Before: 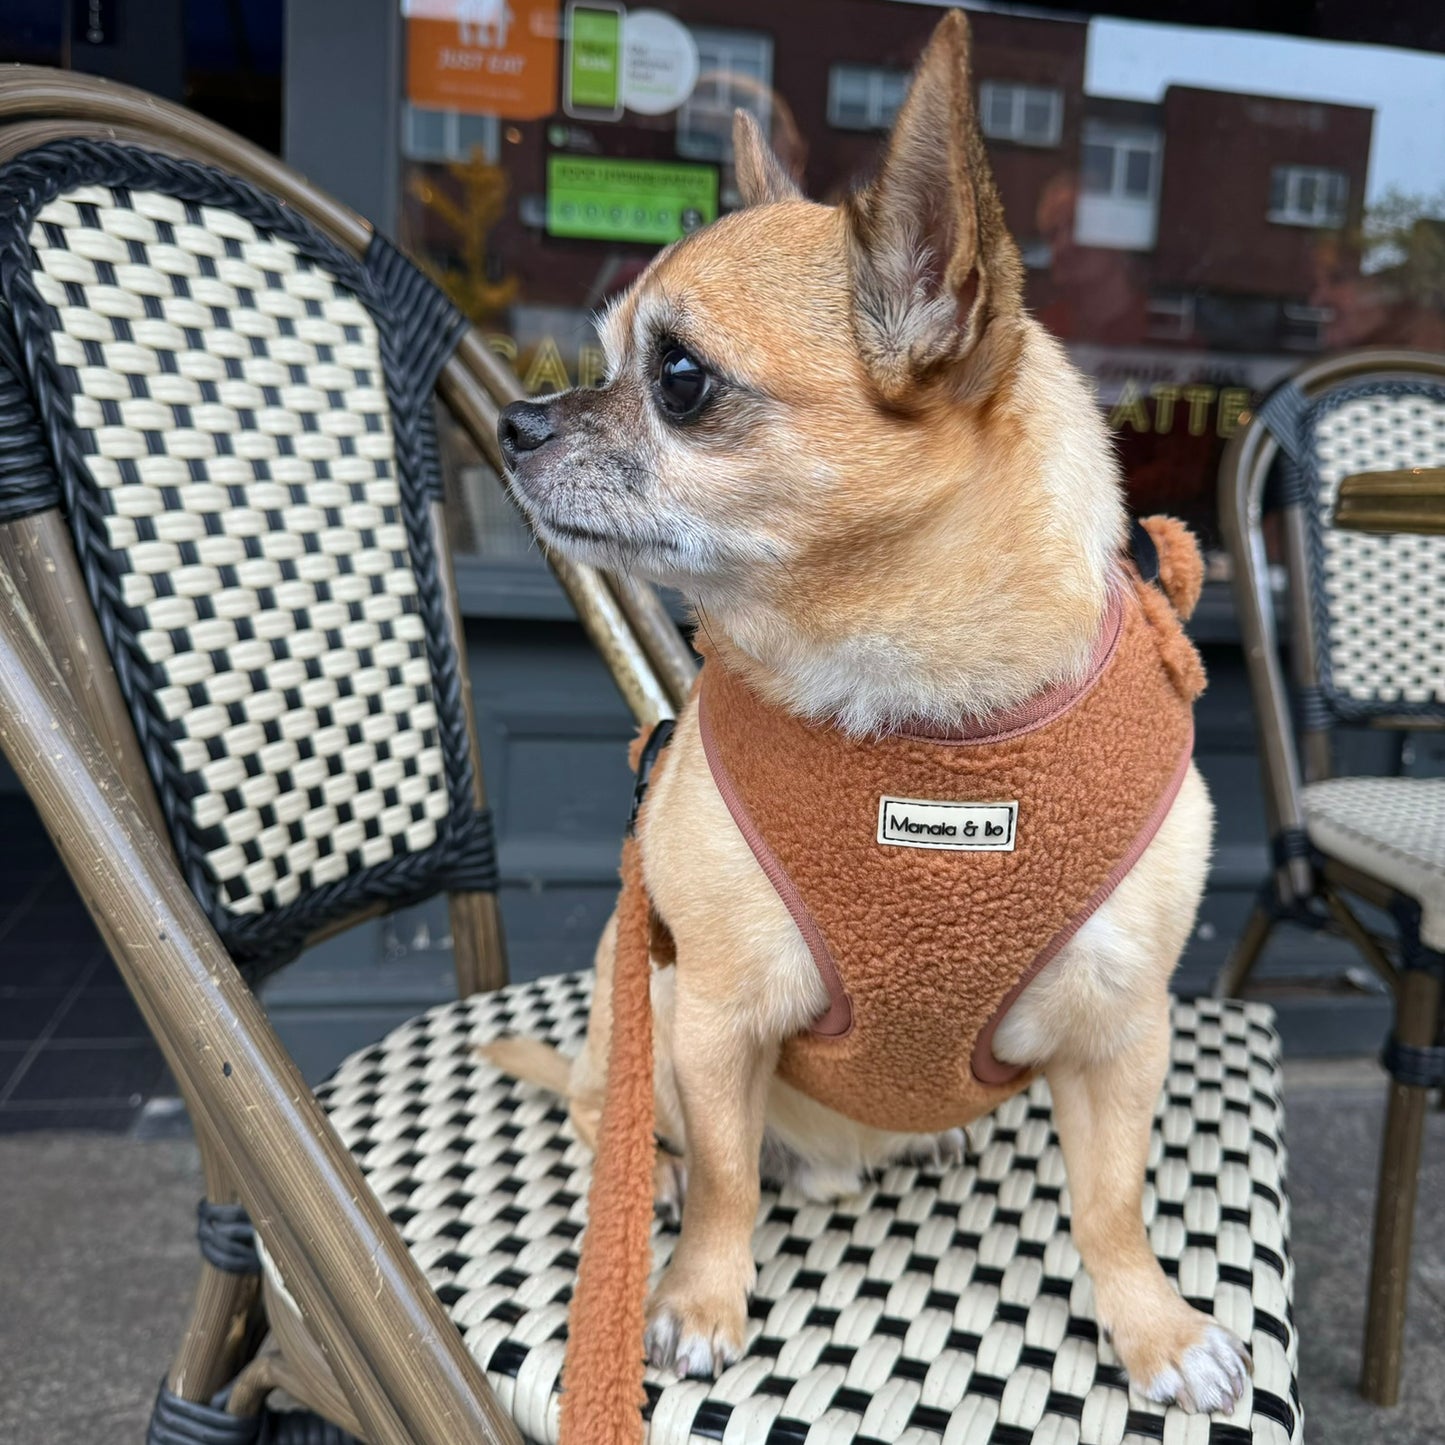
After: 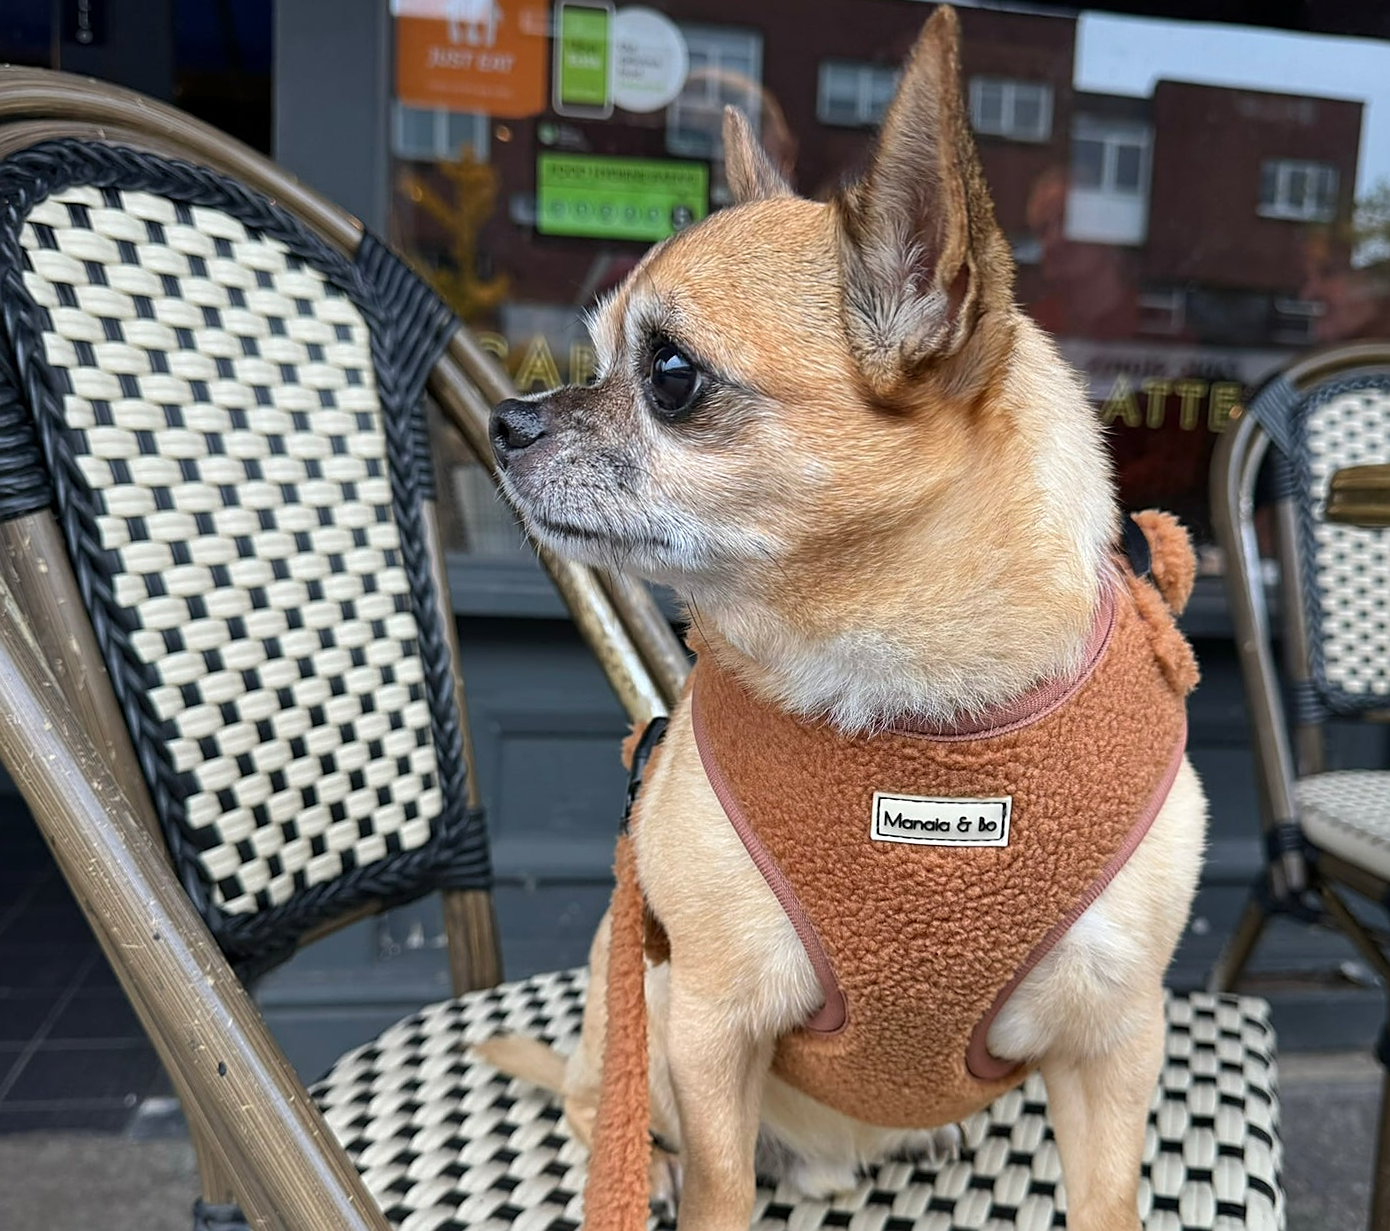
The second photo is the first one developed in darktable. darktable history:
sharpen: on, module defaults
crop and rotate: angle 0.309°, left 0.221%, right 3.01%, bottom 14.344%
